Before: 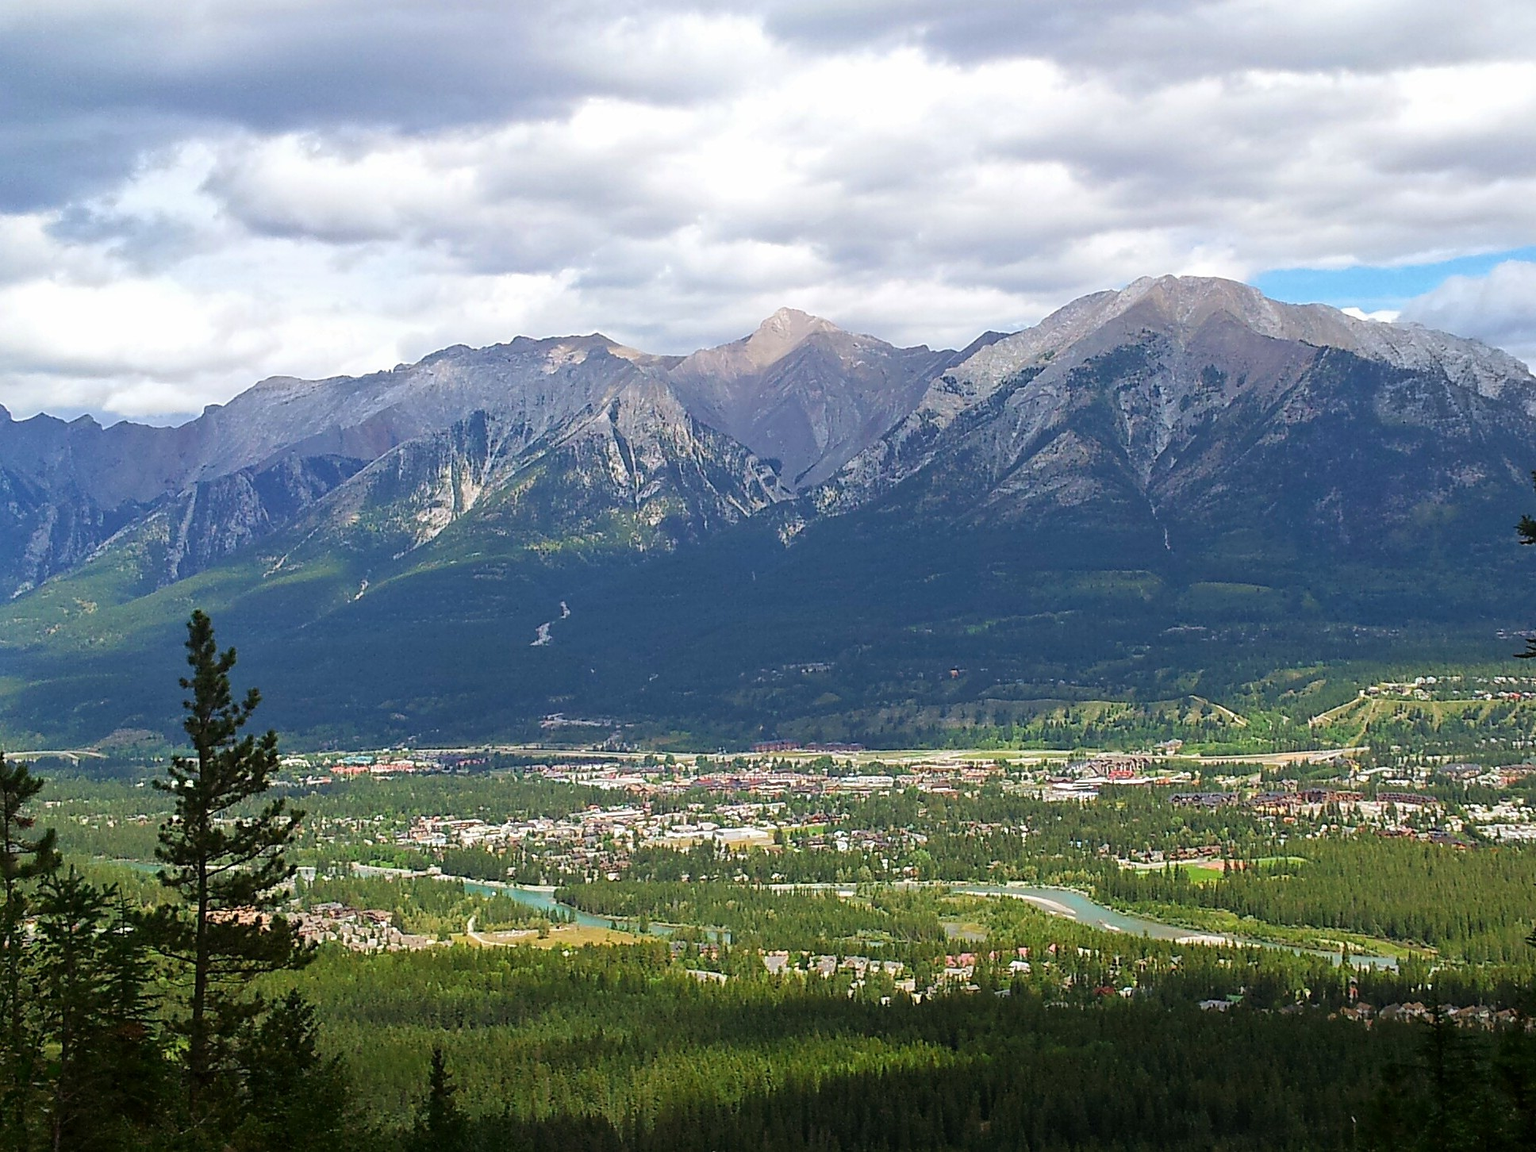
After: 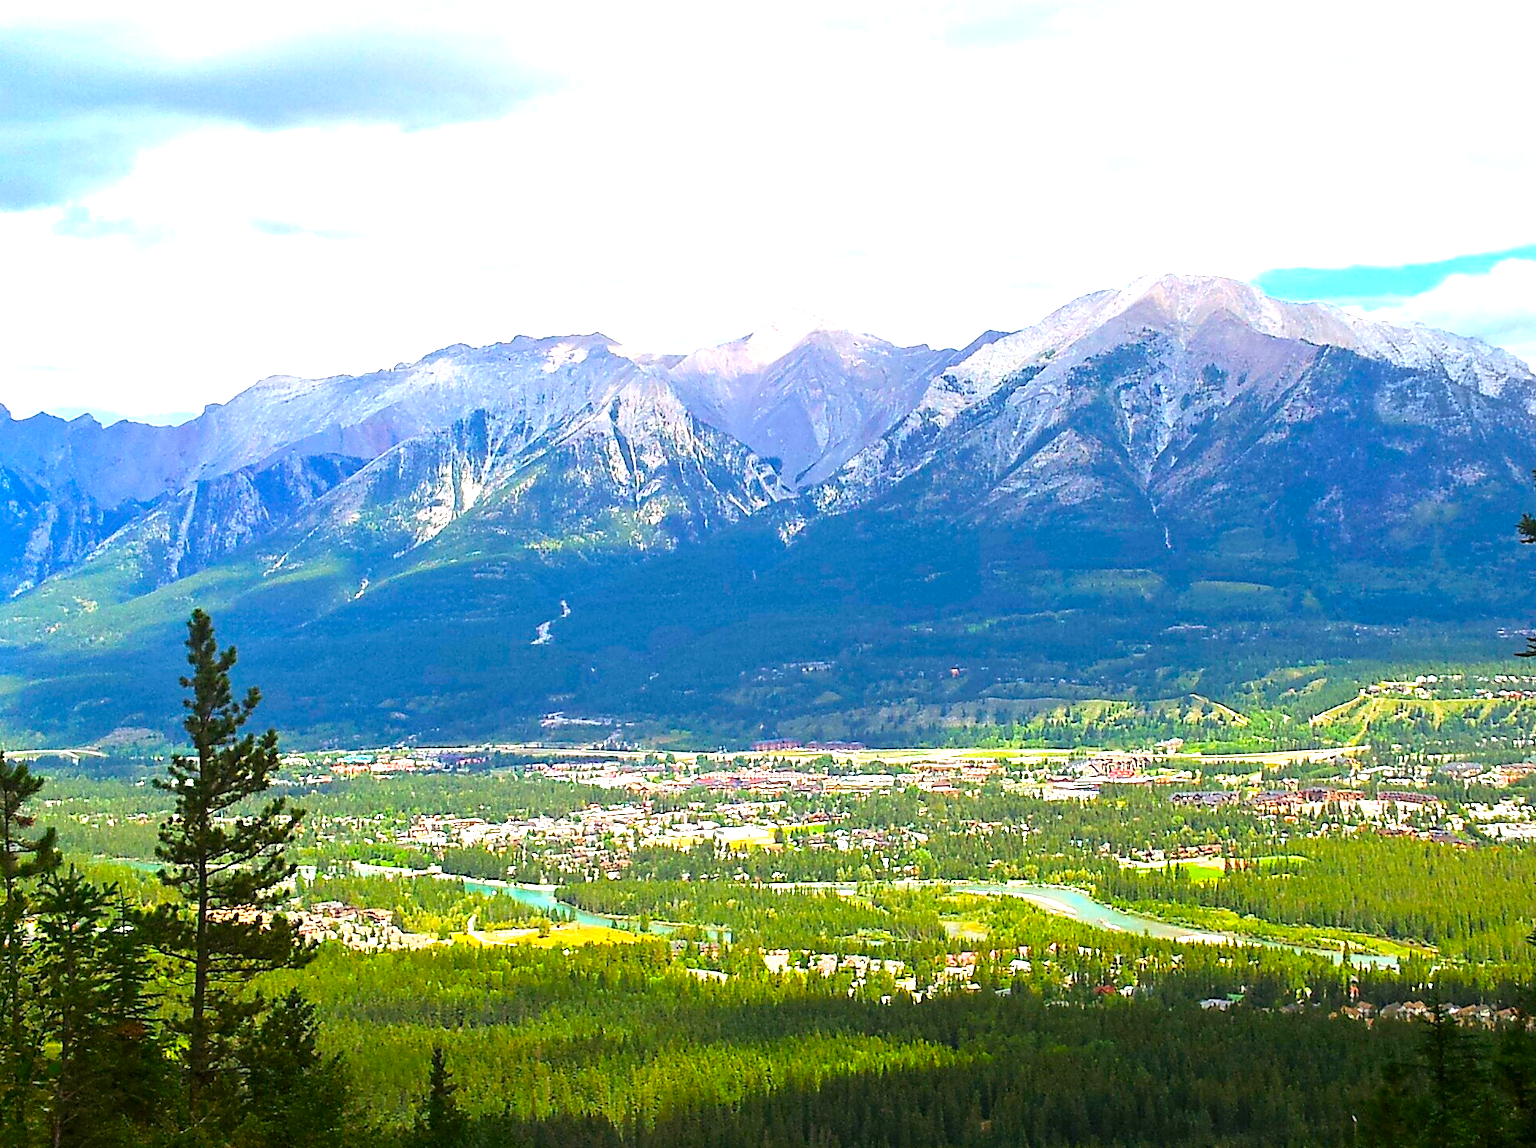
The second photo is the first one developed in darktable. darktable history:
color balance rgb: linear chroma grading › global chroma 14.909%, perceptual saturation grading › global saturation 25.692%, global vibrance 14.769%
exposure: black level correction 0, exposure 1.199 EV, compensate highlight preservation false
crop: top 0.143%, bottom 0.189%
